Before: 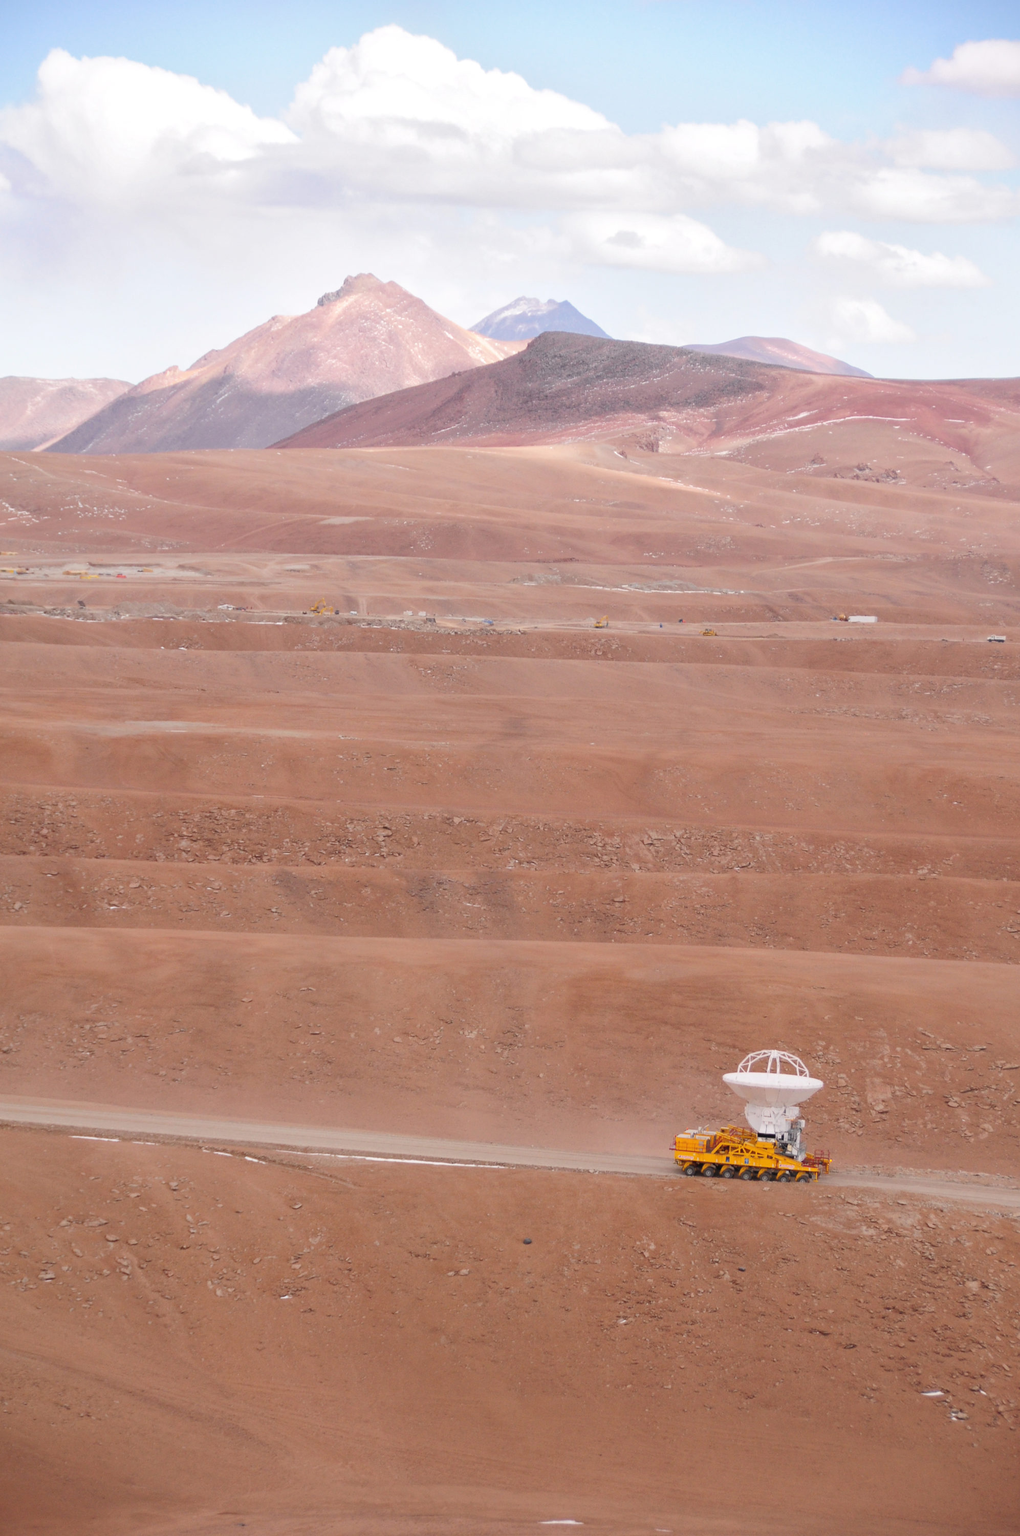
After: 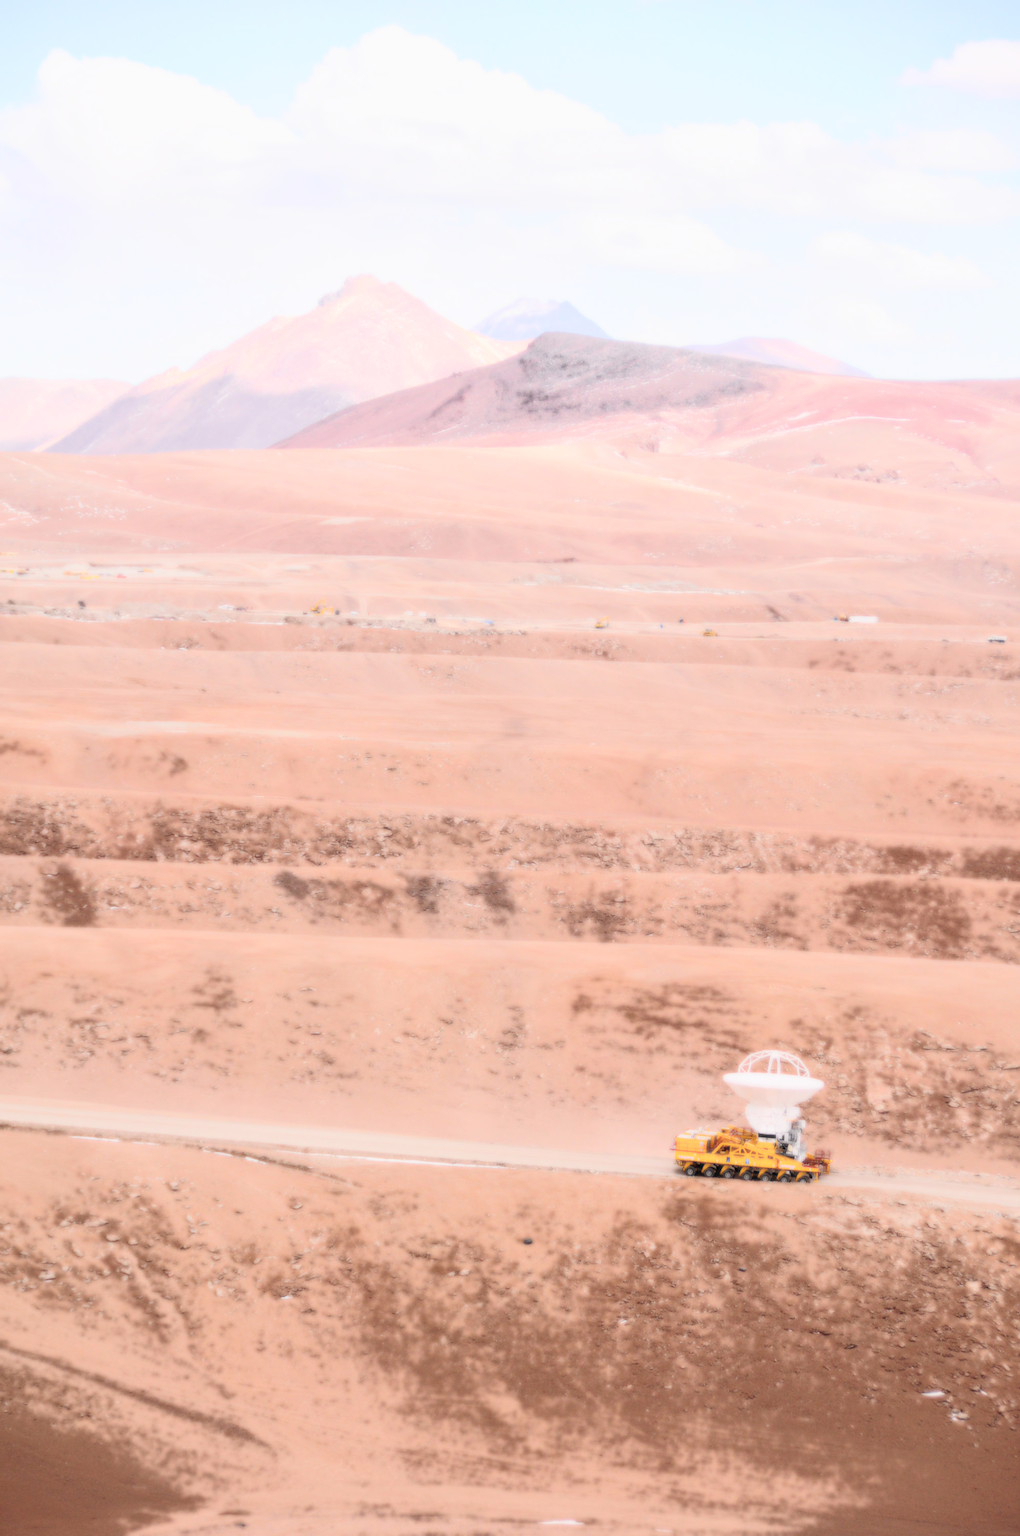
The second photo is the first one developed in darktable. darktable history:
filmic rgb: black relative exposure -7.65 EV, white relative exposure 4.56 EV, hardness 3.61
bloom: size 0%, threshold 54.82%, strength 8.31%
